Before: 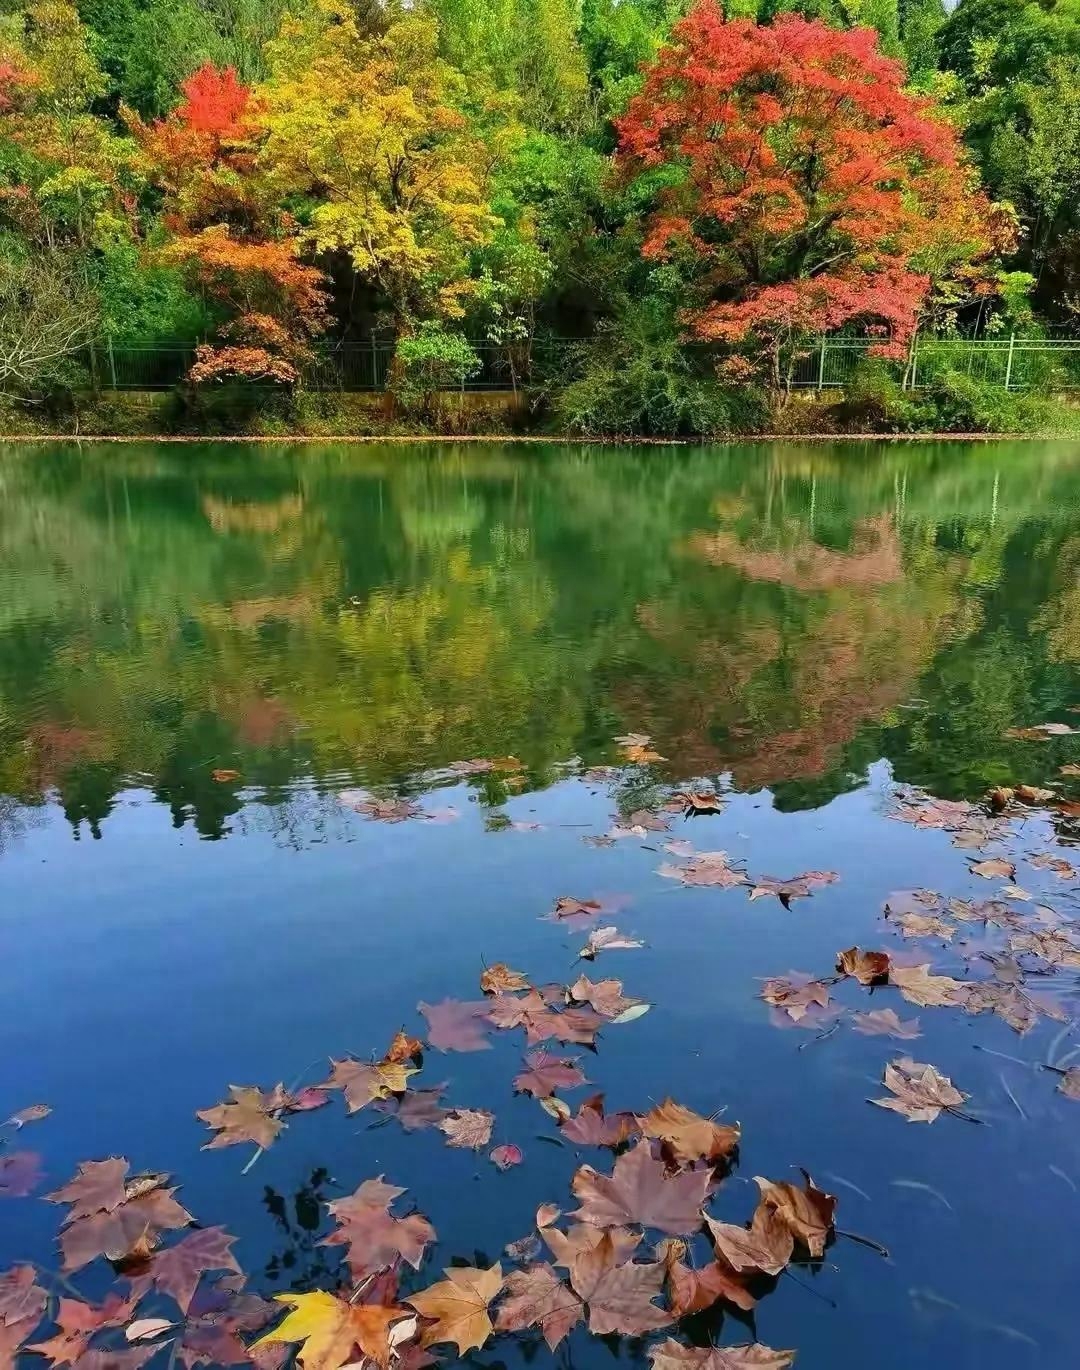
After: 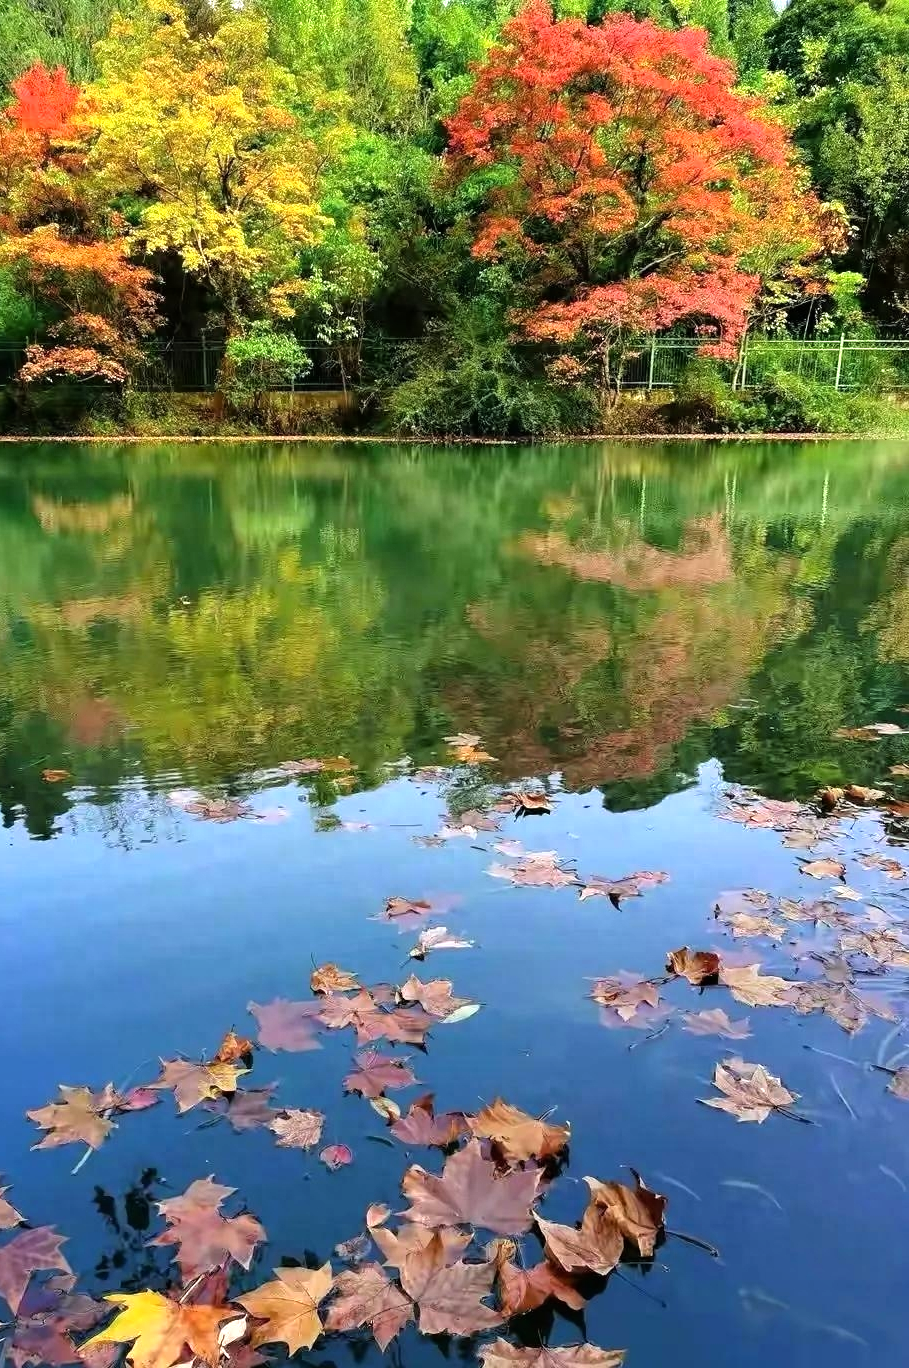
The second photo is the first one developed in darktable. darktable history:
crop: left 15.799%
tone equalizer: -8 EV -0.72 EV, -7 EV -0.736 EV, -6 EV -0.591 EV, -5 EV -0.385 EV, -3 EV 0.383 EV, -2 EV 0.6 EV, -1 EV 0.679 EV, +0 EV 0.768 EV
